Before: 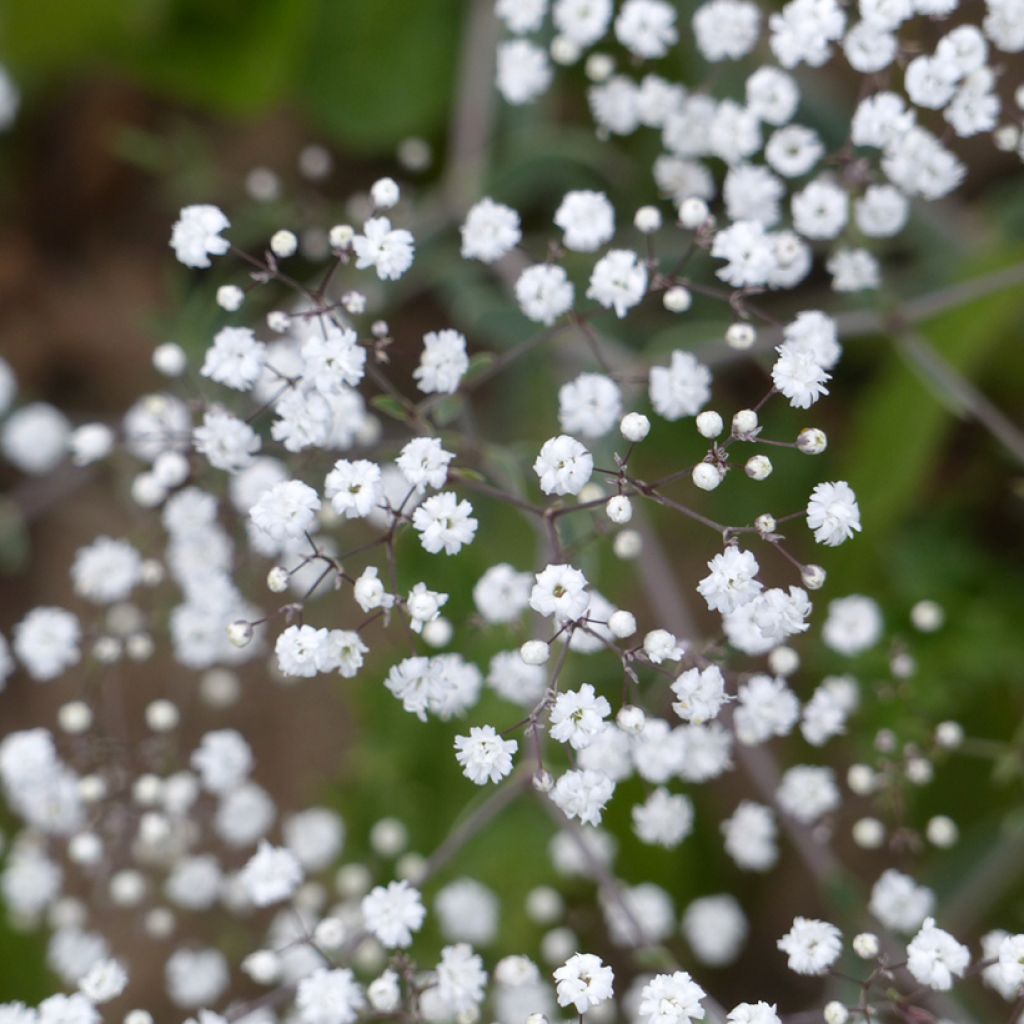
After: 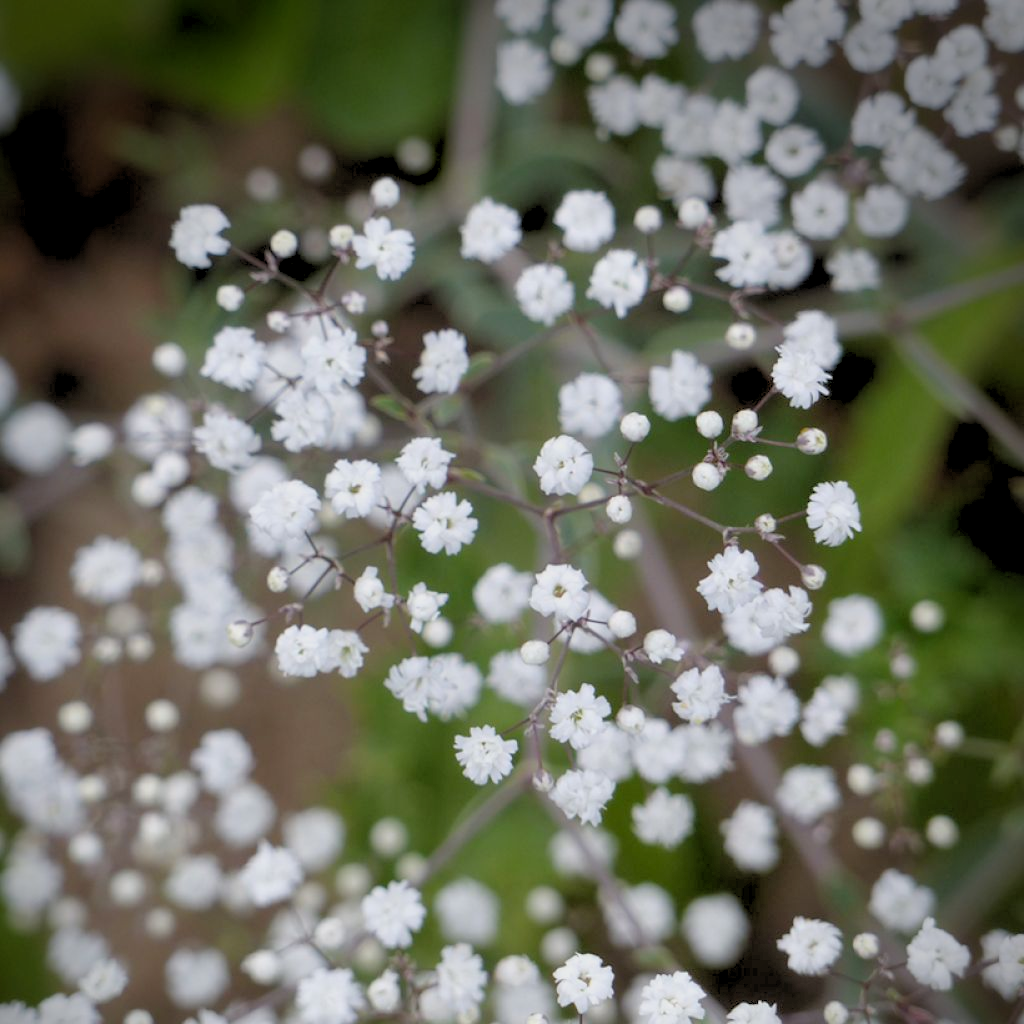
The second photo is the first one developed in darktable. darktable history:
vignetting: brightness -0.629, saturation -0.007, center (-0.028, 0.239)
rgb levels: preserve colors sum RGB, levels [[0.038, 0.433, 0.934], [0, 0.5, 1], [0, 0.5, 1]]
